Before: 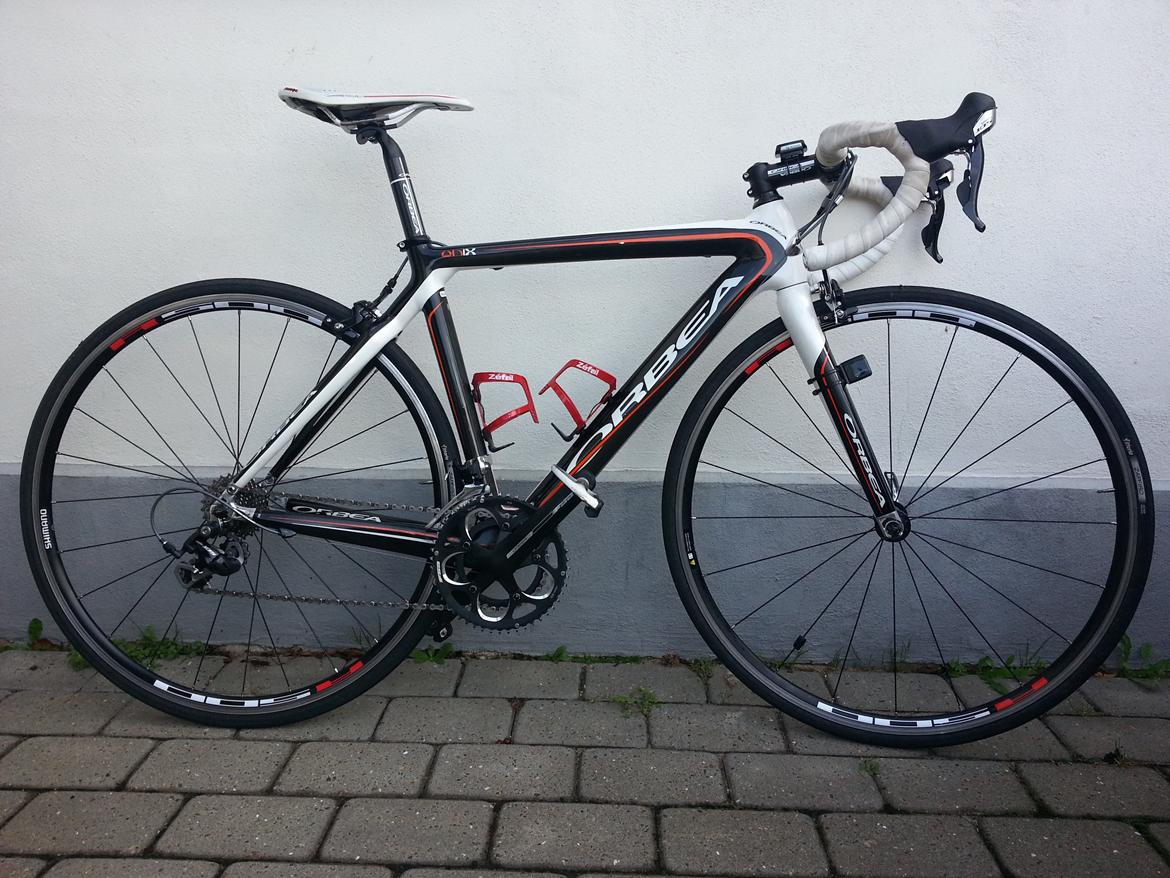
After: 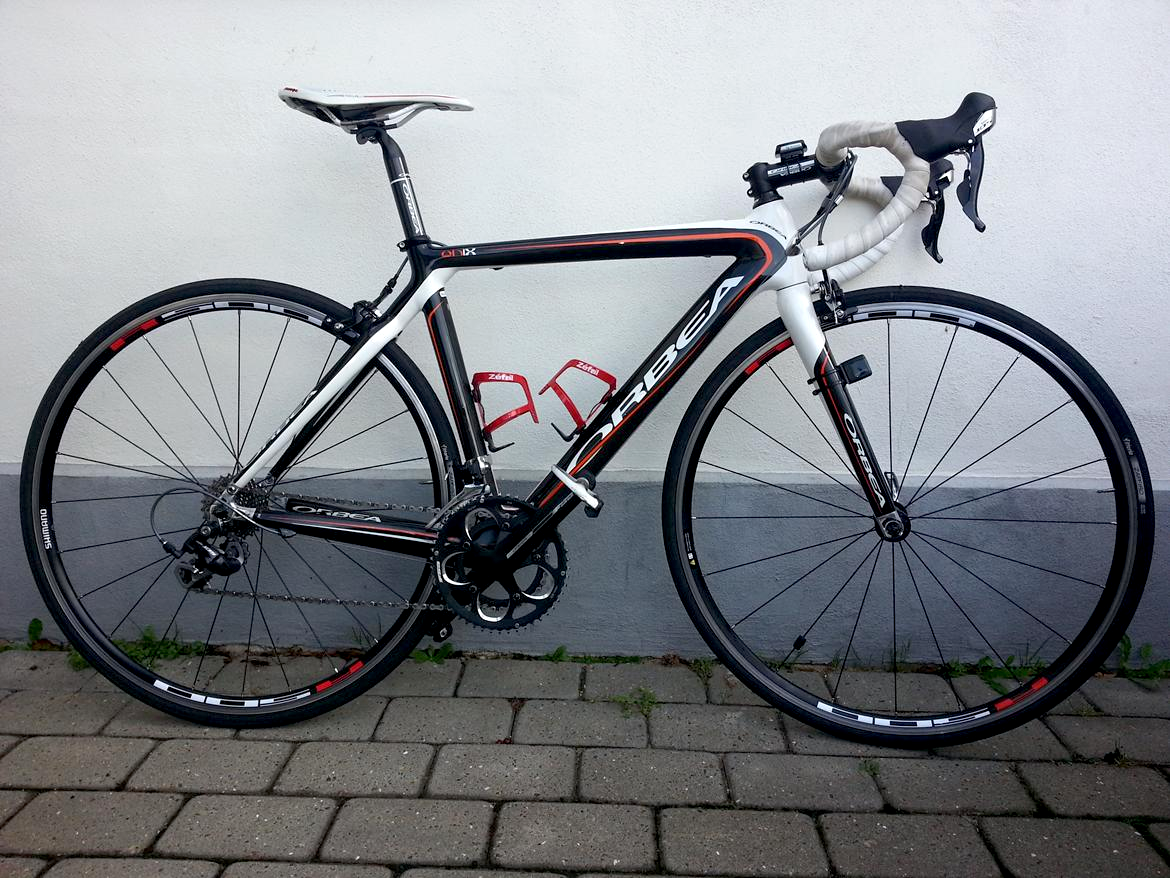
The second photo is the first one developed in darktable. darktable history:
exposure: black level correction 0.007, exposure 0.156 EV, compensate highlight preservation false
